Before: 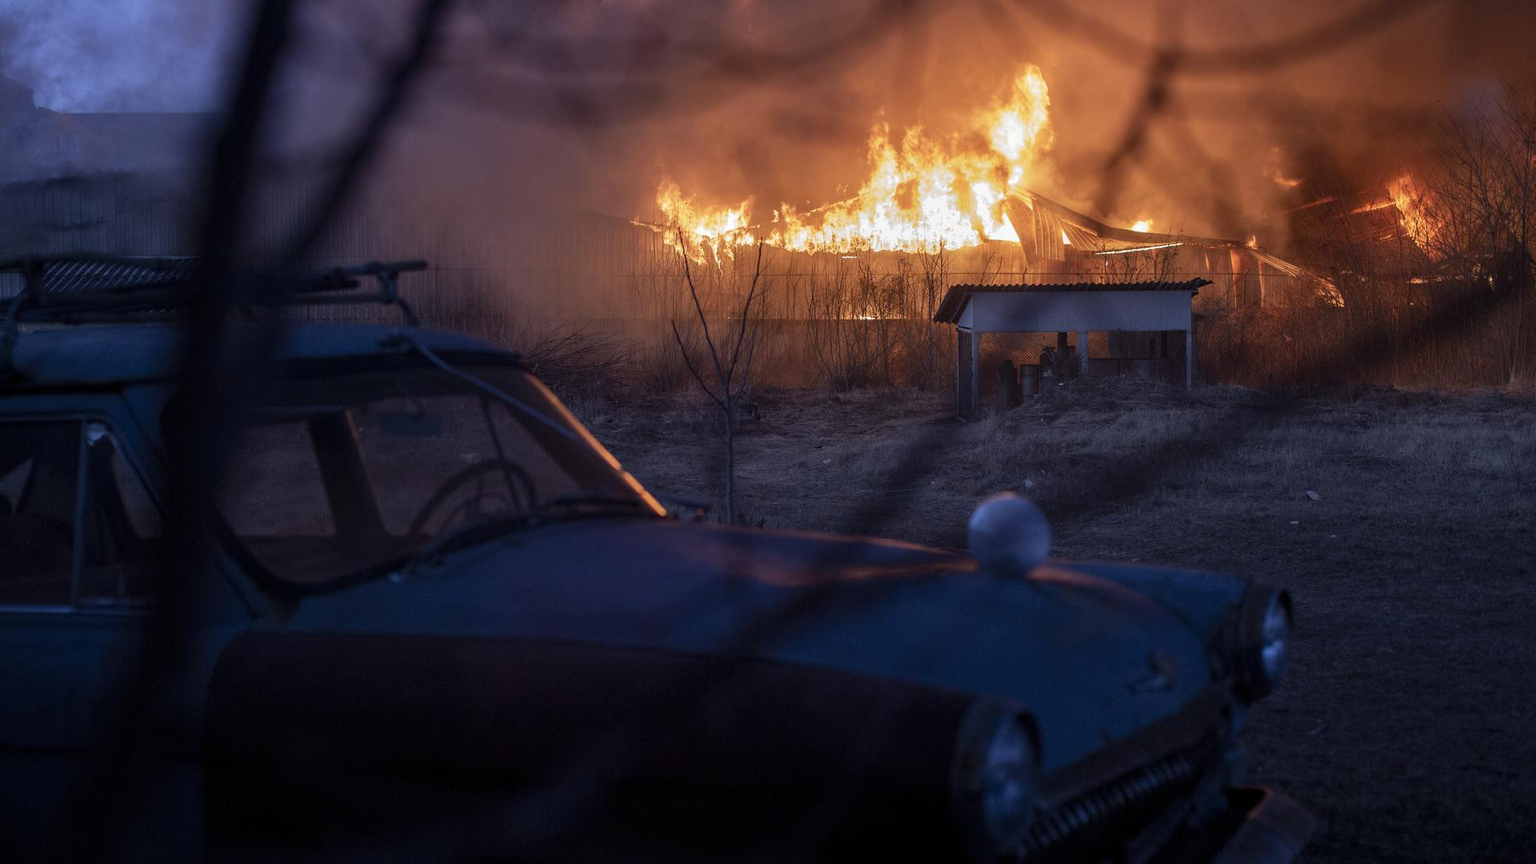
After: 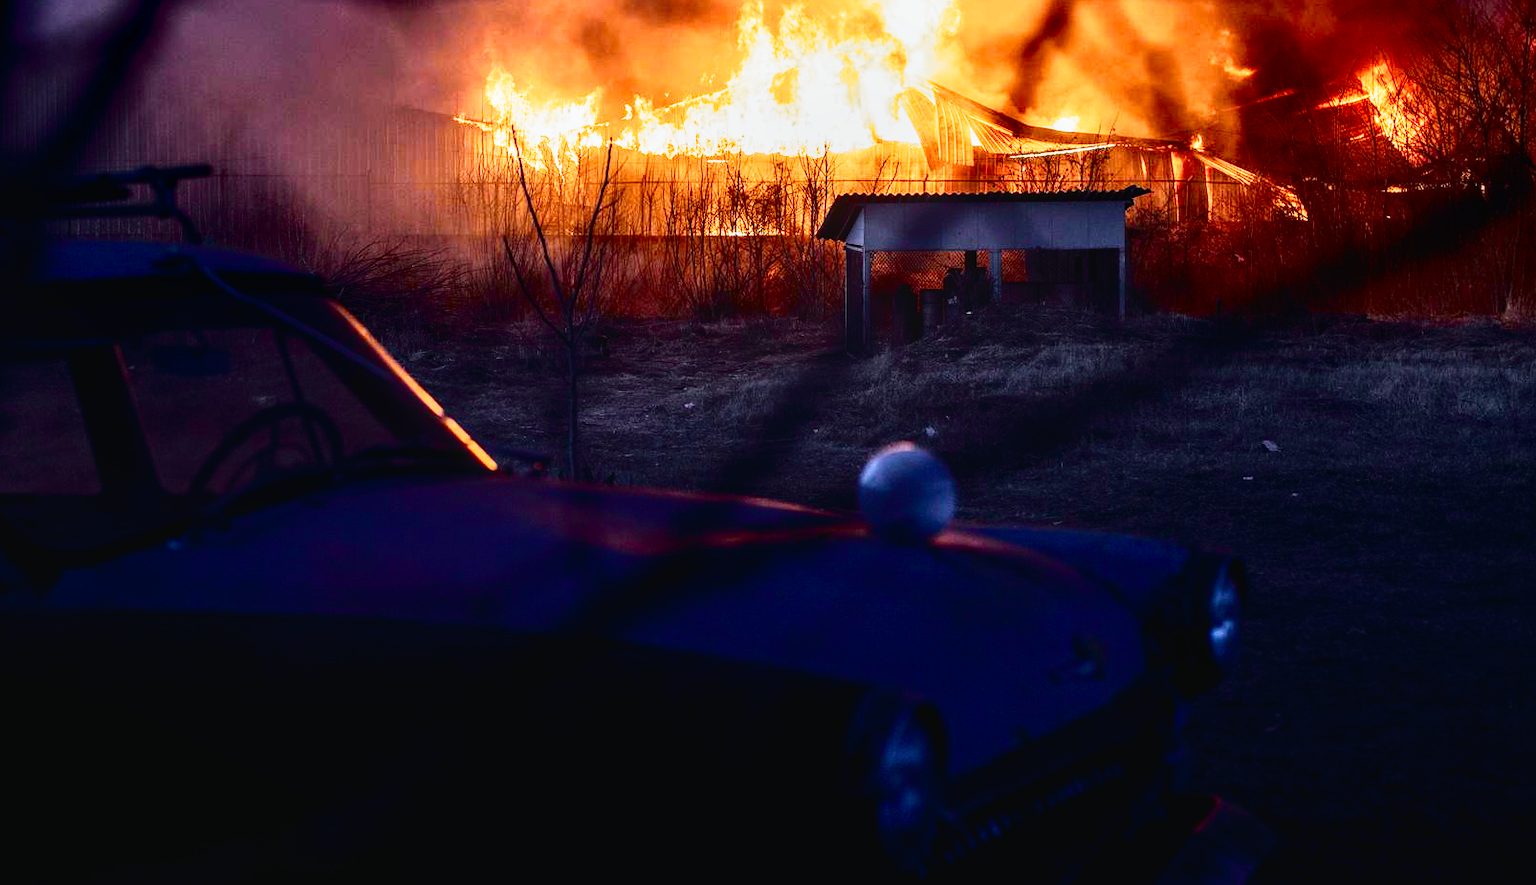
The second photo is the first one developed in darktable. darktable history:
tone curve: curves: ch0 [(0, 0.023) (0.132, 0.075) (0.251, 0.186) (0.463, 0.461) (0.662, 0.757) (0.854, 0.909) (1, 0.973)]; ch1 [(0, 0) (0.447, 0.411) (0.483, 0.469) (0.498, 0.496) (0.518, 0.514) (0.561, 0.579) (0.604, 0.645) (0.669, 0.73) (0.819, 0.93) (1, 1)]; ch2 [(0, 0) (0.307, 0.315) (0.425, 0.438) (0.483, 0.477) (0.503, 0.503) (0.526, 0.534) (0.567, 0.569) (0.617, 0.674) (0.703, 0.797) (0.985, 0.966)], color space Lab, independent channels
contrast brightness saturation: brightness -0.09
crop: left 16.315%, top 14.246%
filmic rgb: middle gray luminance 10%, black relative exposure -8.61 EV, white relative exposure 3.3 EV, threshold 6 EV, target black luminance 0%, hardness 5.2, latitude 44.69%, contrast 1.302, highlights saturation mix 5%, shadows ↔ highlights balance 24.64%, add noise in highlights 0, preserve chrominance no, color science v3 (2019), use custom middle-gray values true, iterations of high-quality reconstruction 0, contrast in highlights soft, enable highlight reconstruction true
local contrast: on, module defaults
color zones: curves: ch0 [(0.25, 0.5) (0.347, 0.092) (0.75, 0.5)]; ch1 [(0.25, 0.5) (0.33, 0.51) (0.75, 0.5)]
